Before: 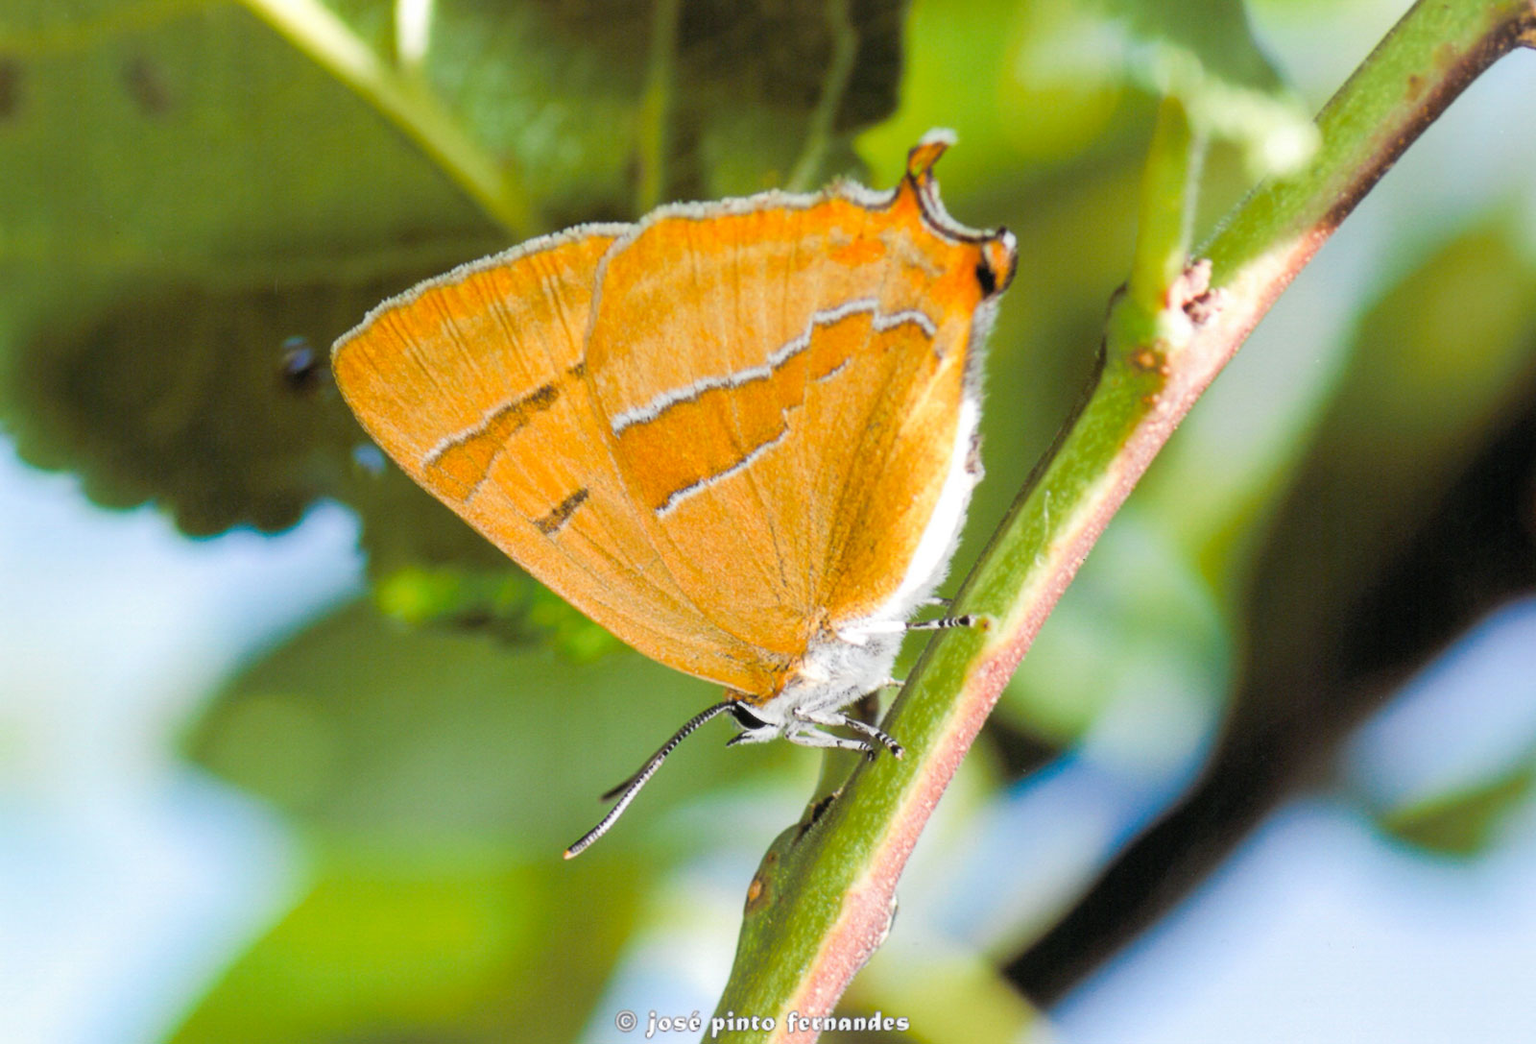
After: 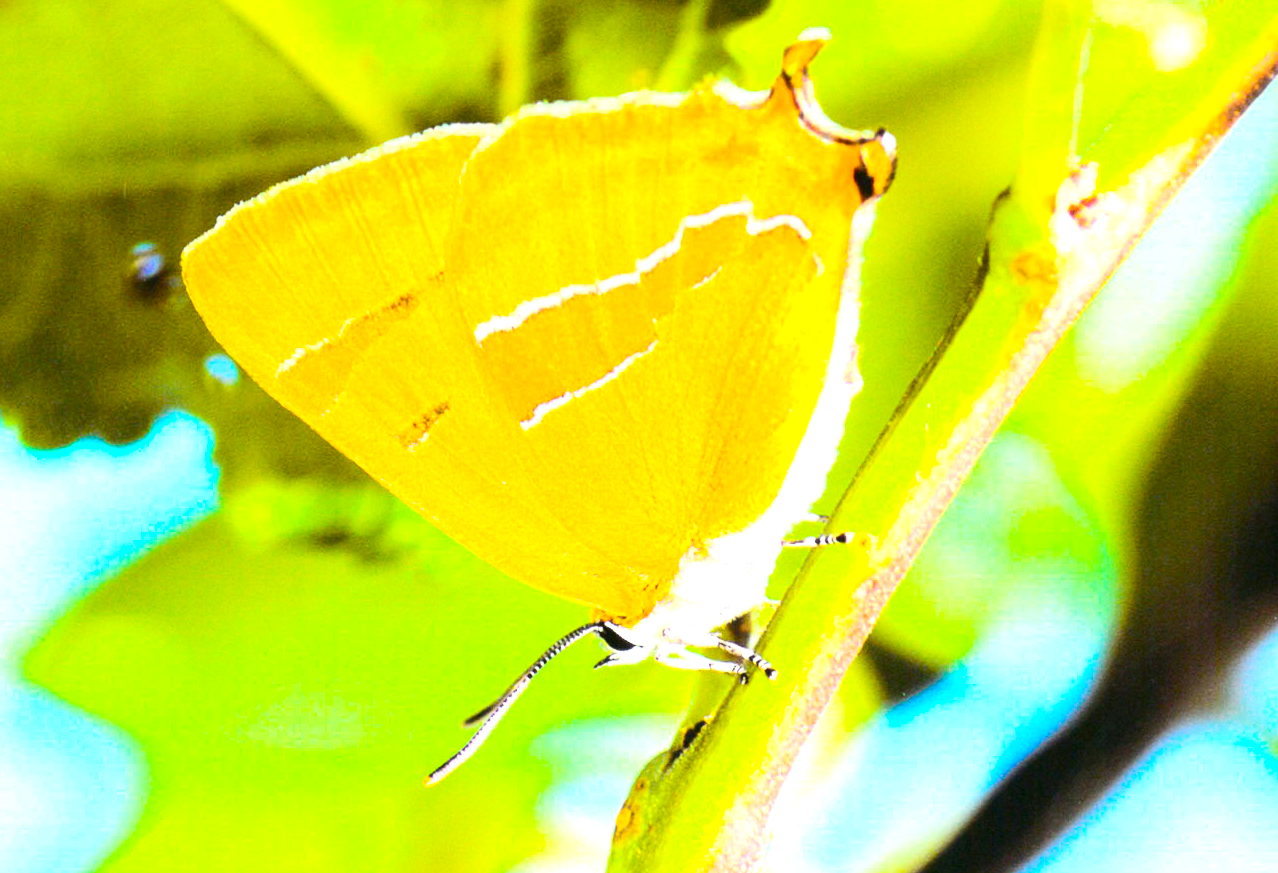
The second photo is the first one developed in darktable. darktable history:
exposure: black level correction 0, exposure 1.444 EV, compensate exposure bias true, compensate highlight preservation false
color balance rgb: linear chroma grading › global chroma 9.709%, perceptual saturation grading › global saturation 74.252%, perceptual saturation grading › shadows -29.344%, global vibrance 14.432%
crop and rotate: left 10.195%, top 9.94%, right 9.917%, bottom 9.67%
contrast brightness saturation: contrast 0.373, brightness 0.097
